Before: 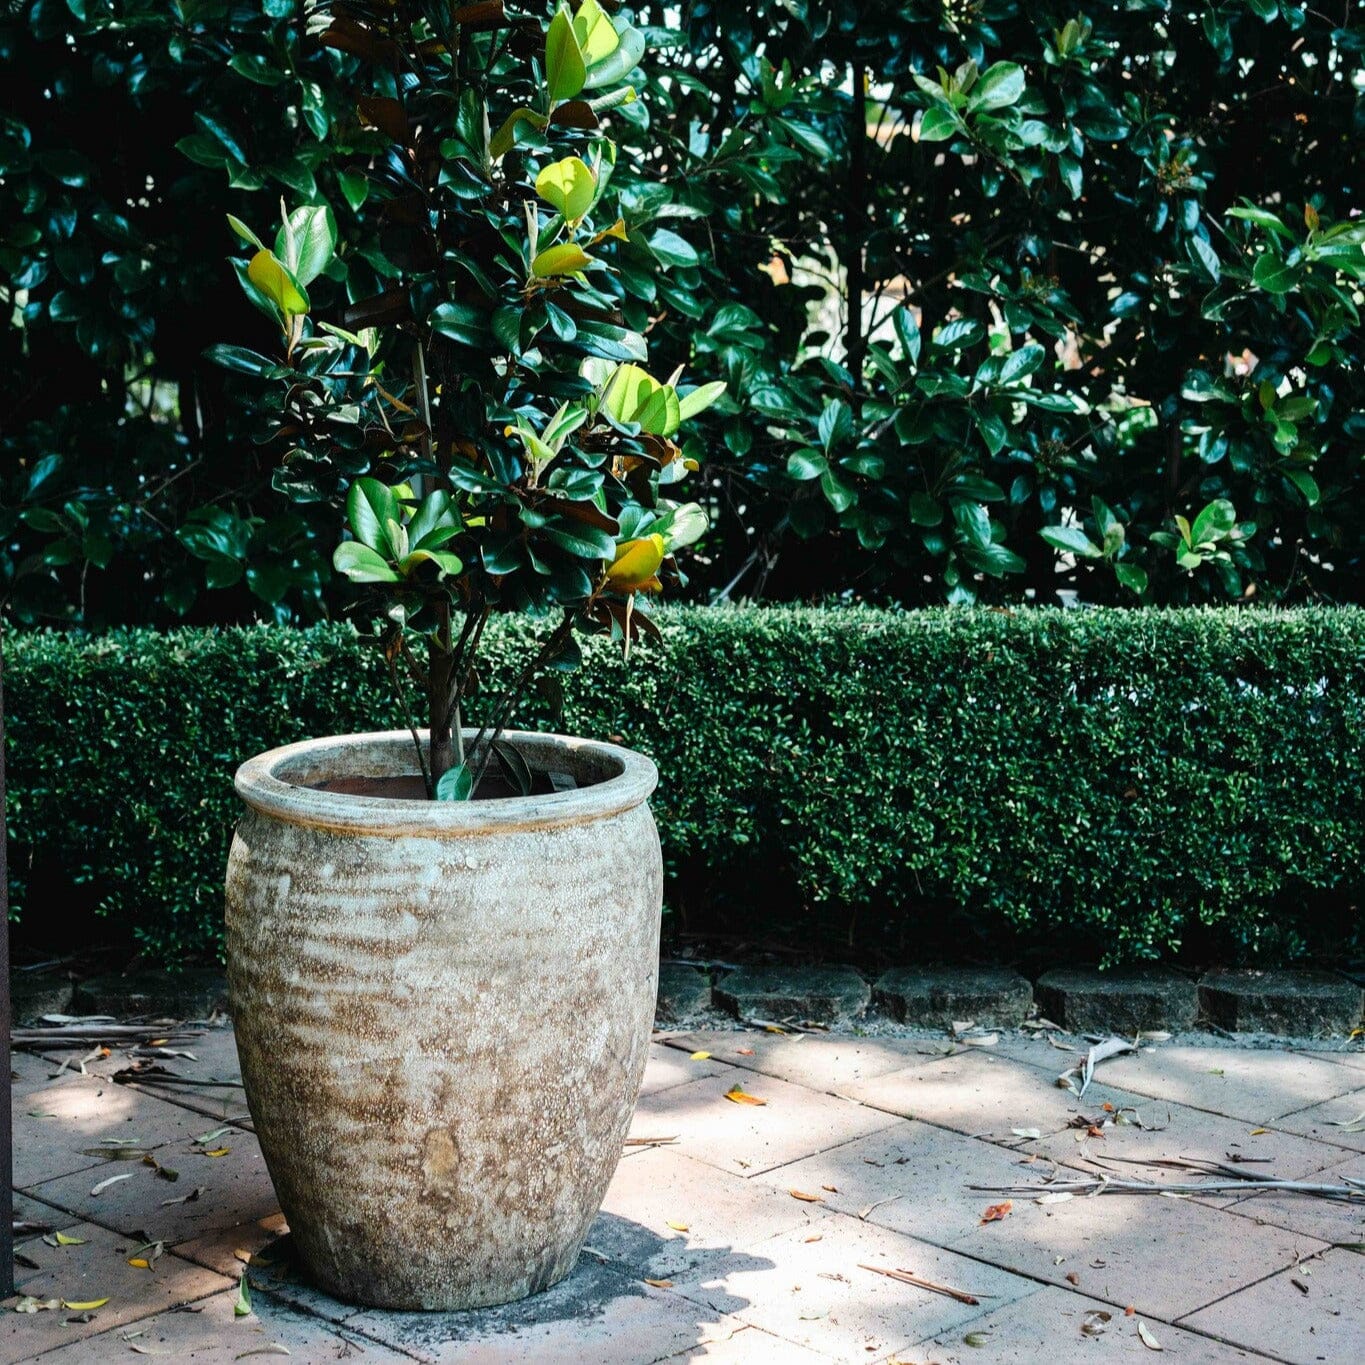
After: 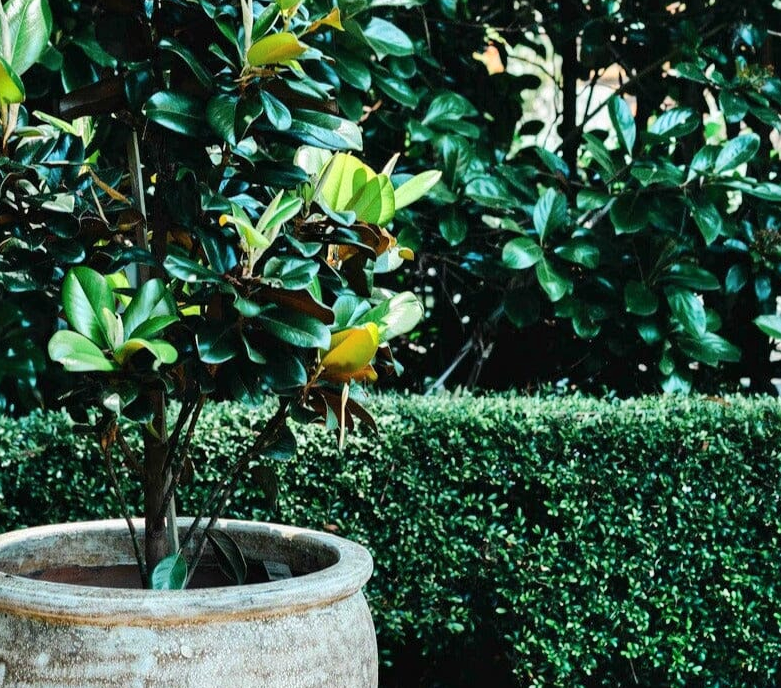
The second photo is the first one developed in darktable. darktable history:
crop: left 20.932%, top 15.471%, right 21.848%, bottom 34.081%
shadows and highlights: soften with gaussian
